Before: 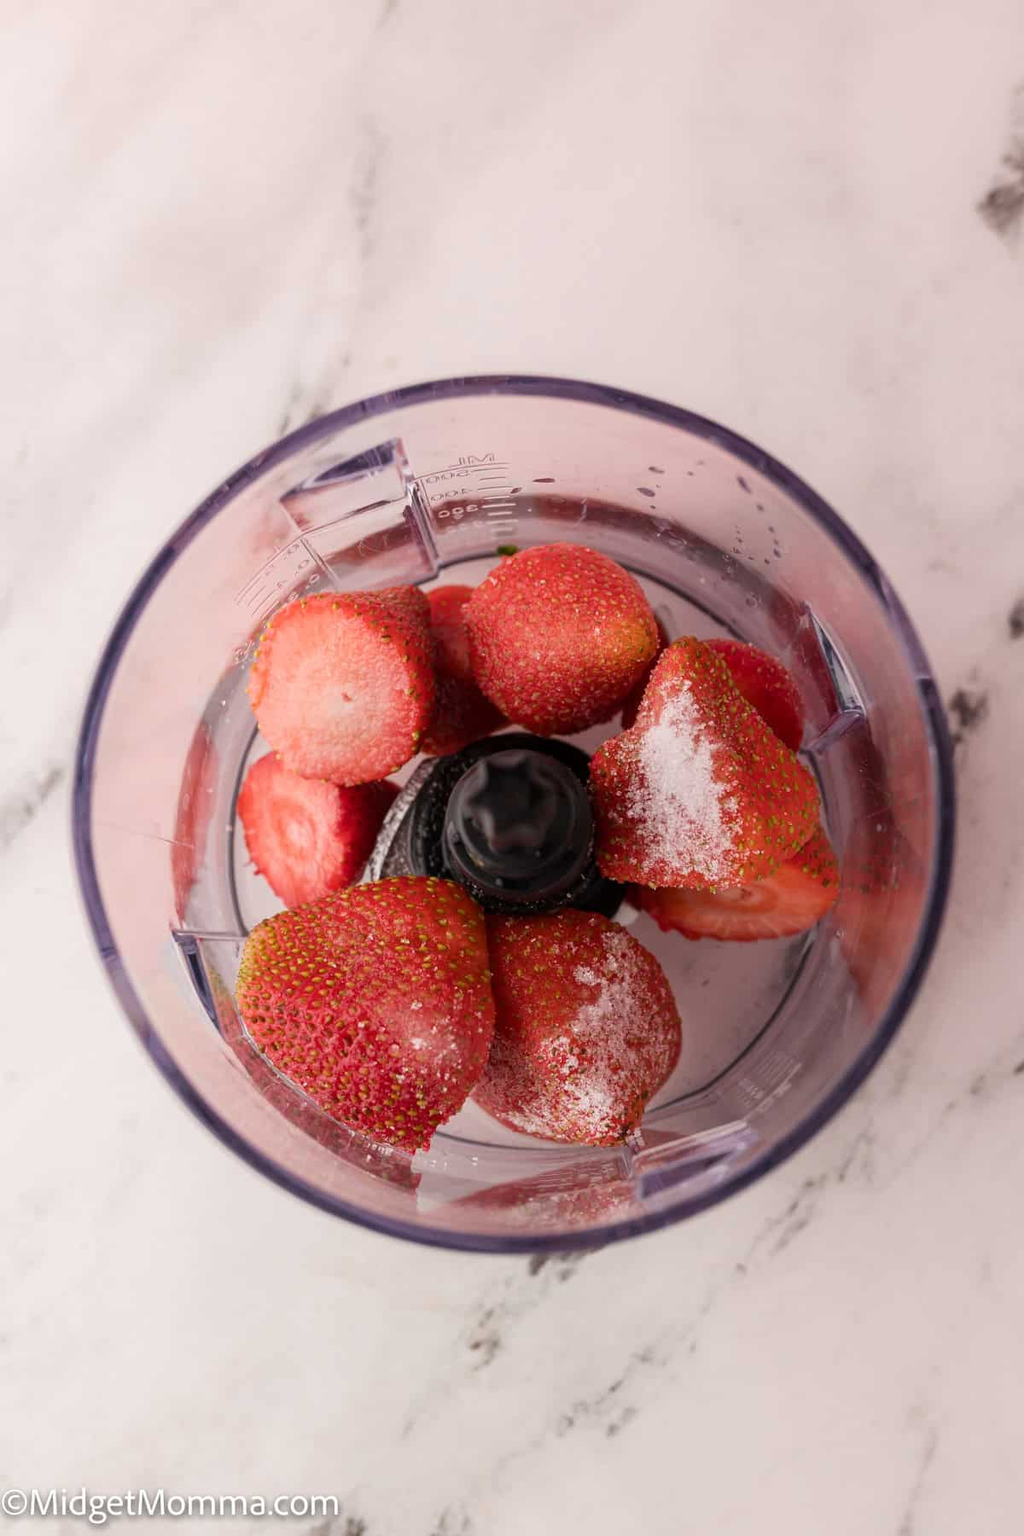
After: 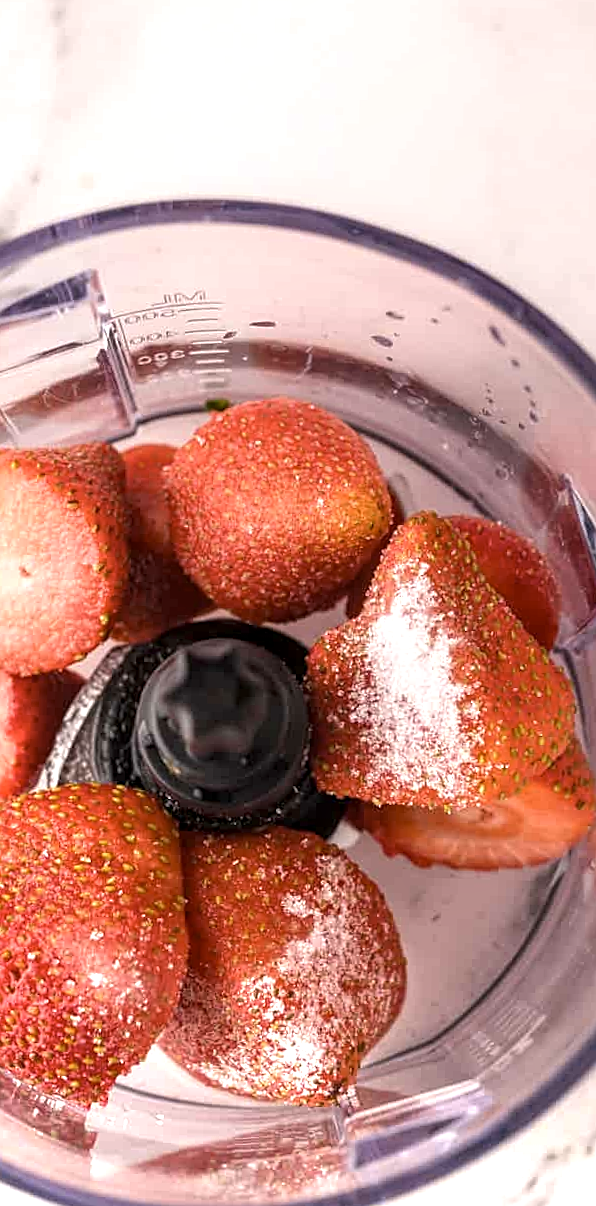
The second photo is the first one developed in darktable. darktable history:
crop: left 32.075%, top 10.976%, right 18.355%, bottom 17.596%
local contrast: on, module defaults
exposure: black level correction 0, exposure 1.1 EV, compensate highlight preservation false
sharpen: on, module defaults
color contrast: green-magenta contrast 0.81
rotate and perspective: rotation 1.57°, crop left 0.018, crop right 0.982, crop top 0.039, crop bottom 0.961
graduated density: rotation -0.352°, offset 57.64
